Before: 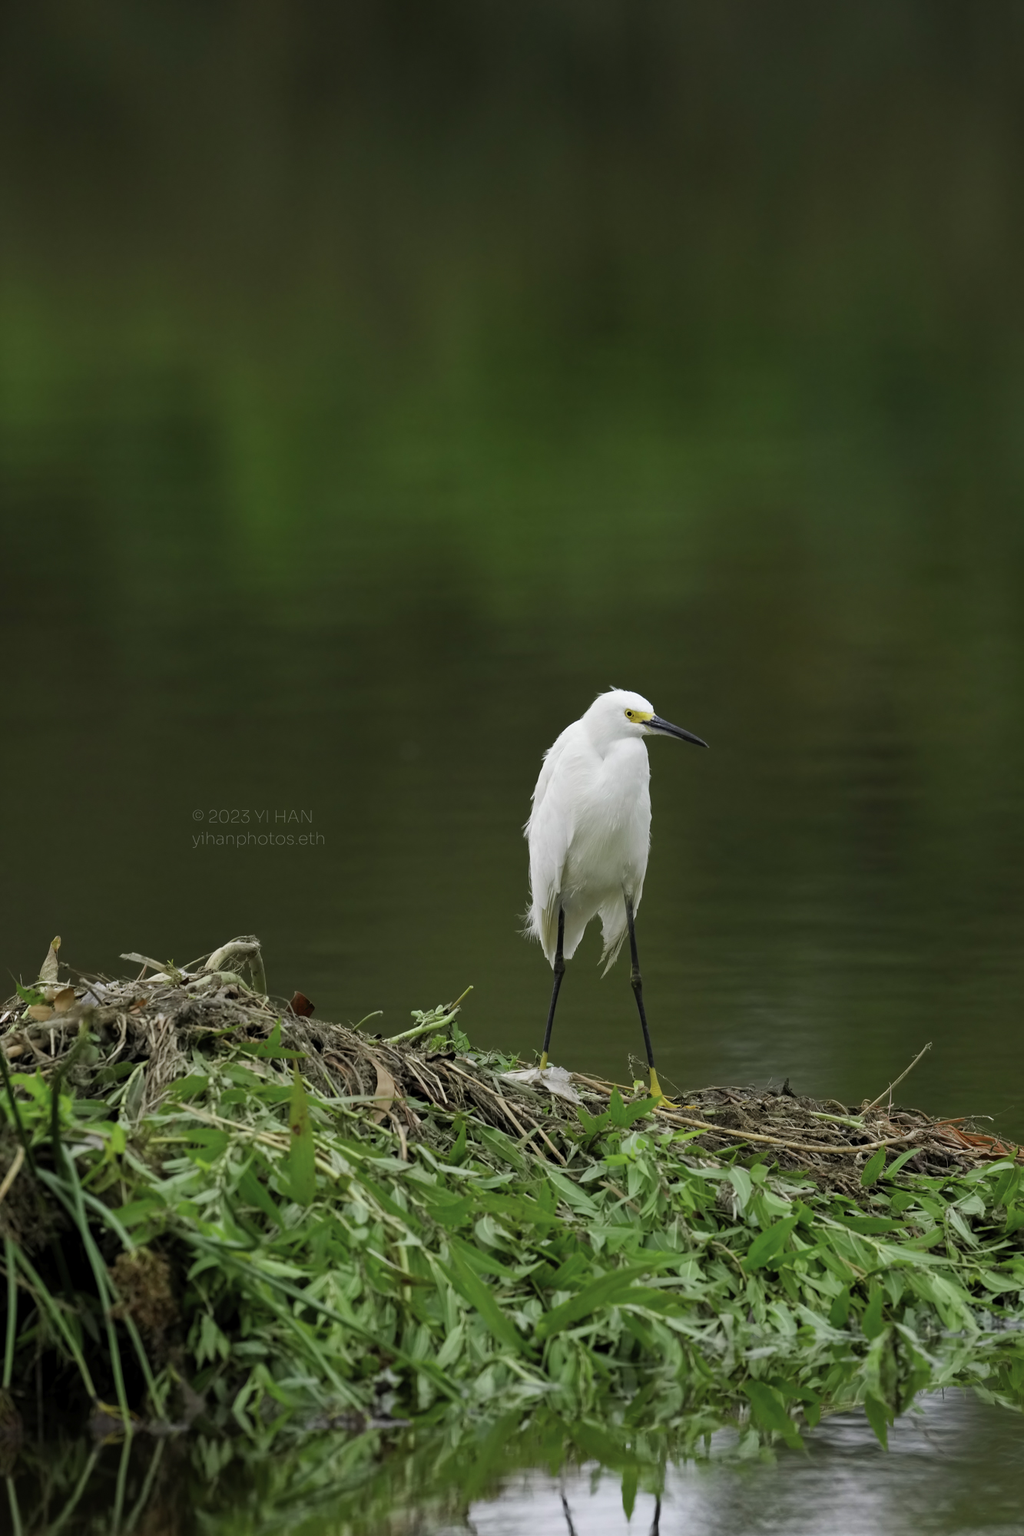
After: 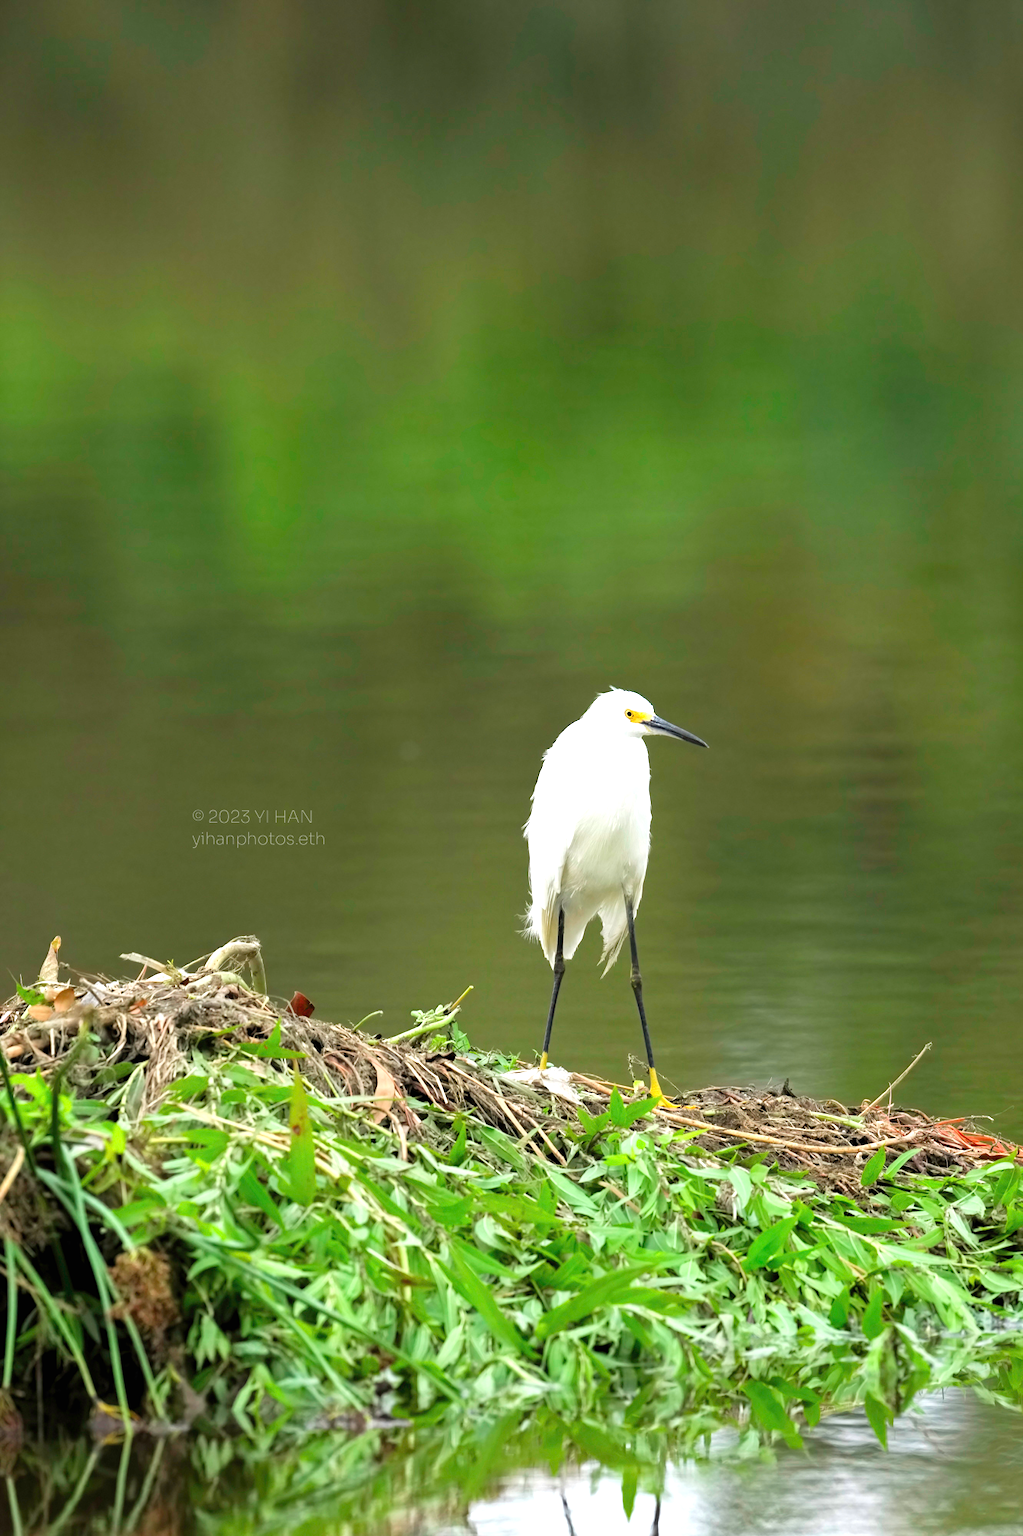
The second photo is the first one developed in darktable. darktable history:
exposure: black level correction 0, exposure 1.123 EV, compensate highlight preservation false
